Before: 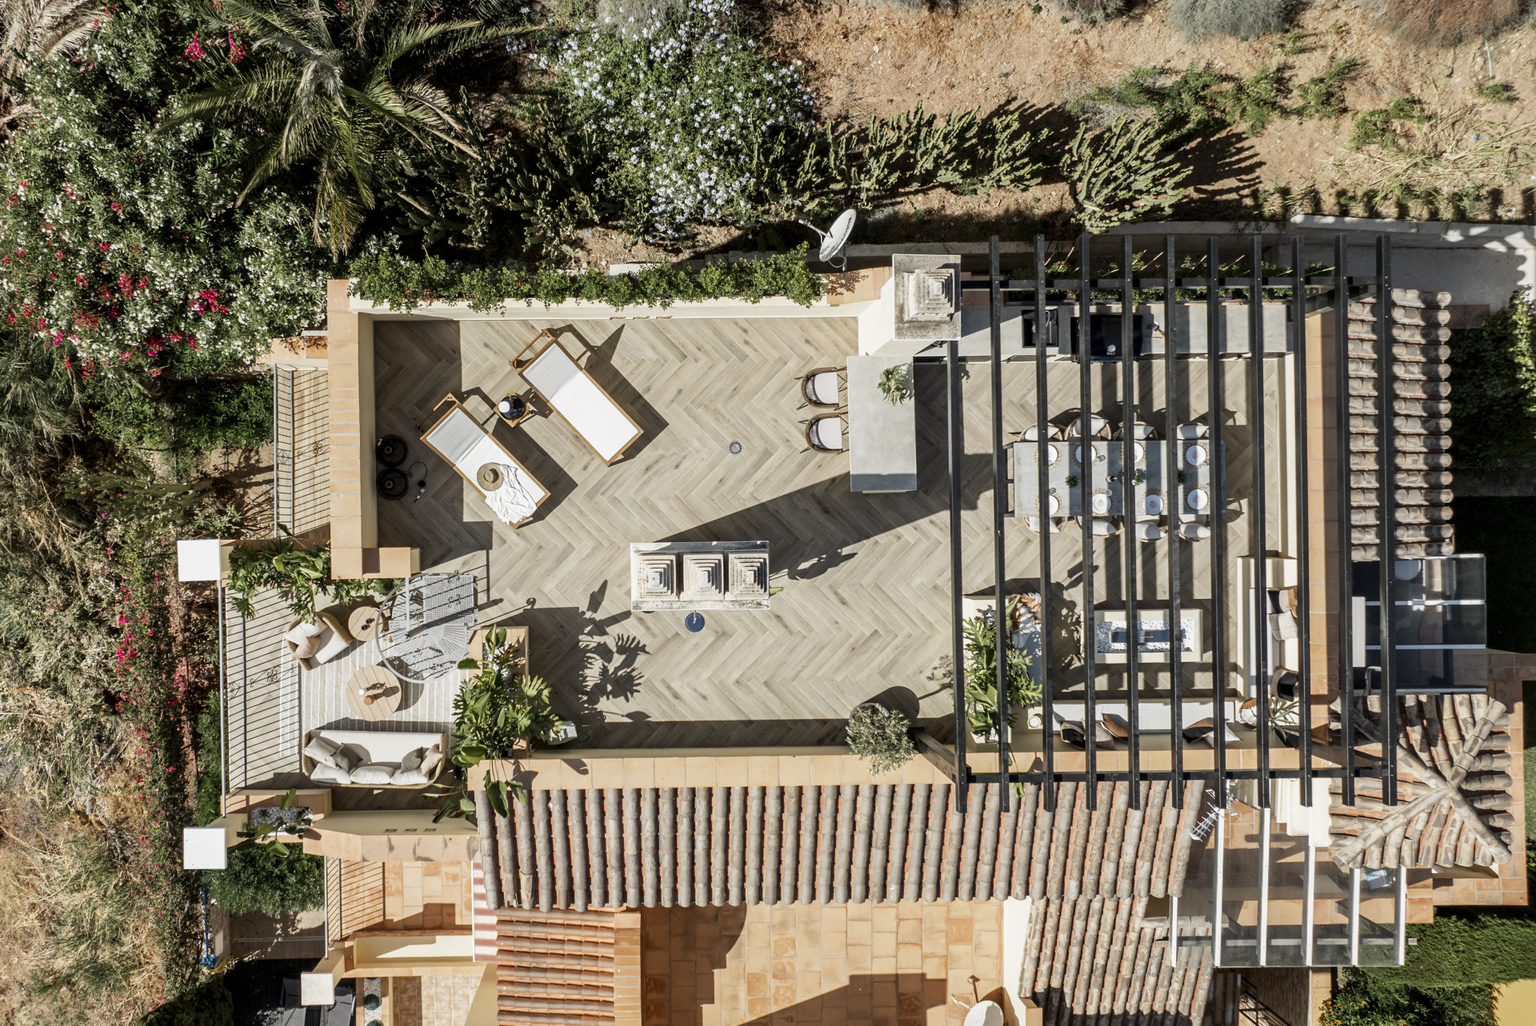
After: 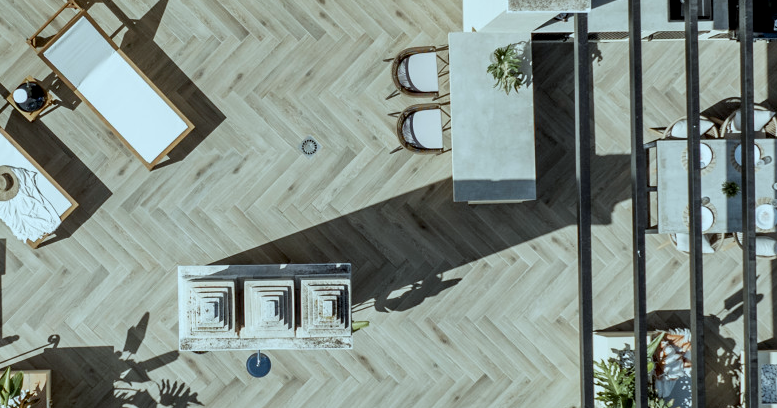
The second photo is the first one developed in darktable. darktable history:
exposure: black level correction 0.009, exposure -0.158 EV, compensate highlight preservation false
crop: left 31.772%, top 32.226%, right 27.725%, bottom 35.948%
shadows and highlights: low approximation 0.01, soften with gaussian
color correction: highlights a* -10.08, highlights b* -10.45
